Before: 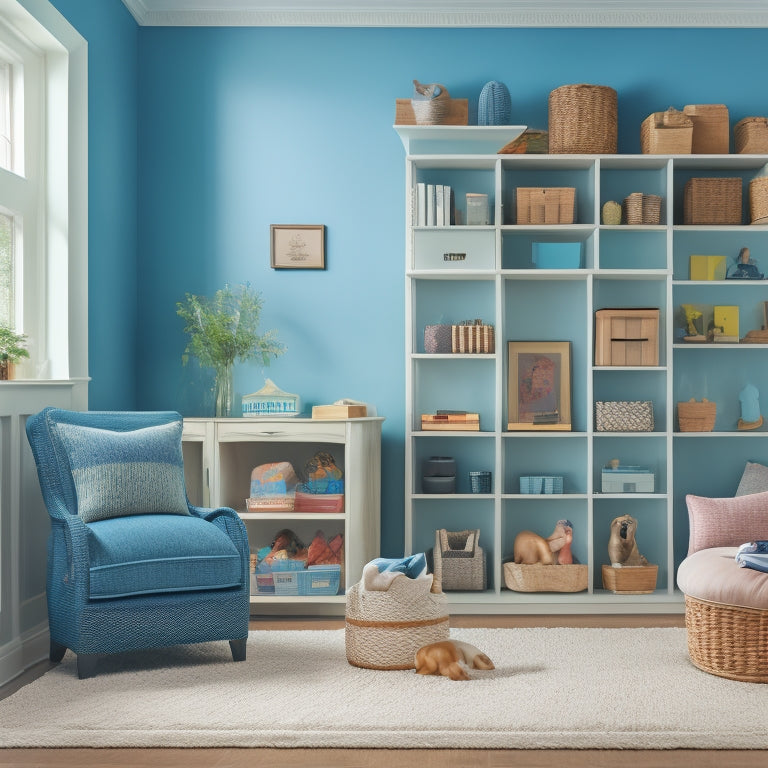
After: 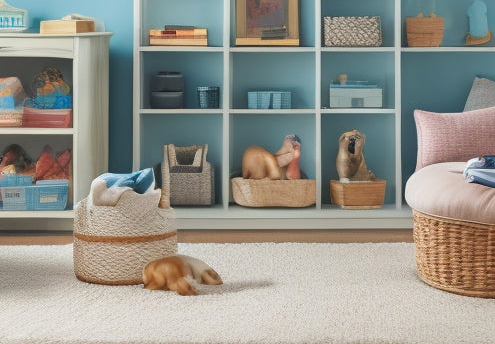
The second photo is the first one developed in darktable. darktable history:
crop and rotate: left 35.509%, top 50.238%, bottom 4.934%
tone curve: curves: ch0 [(0, 0) (0.003, 0.014) (0.011, 0.019) (0.025, 0.029) (0.044, 0.047) (0.069, 0.071) (0.1, 0.101) (0.136, 0.131) (0.177, 0.166) (0.224, 0.212) (0.277, 0.263) (0.335, 0.32) (0.399, 0.387) (0.468, 0.459) (0.543, 0.541) (0.623, 0.626) (0.709, 0.717) (0.801, 0.813) (0.898, 0.909) (1, 1)], preserve colors none
